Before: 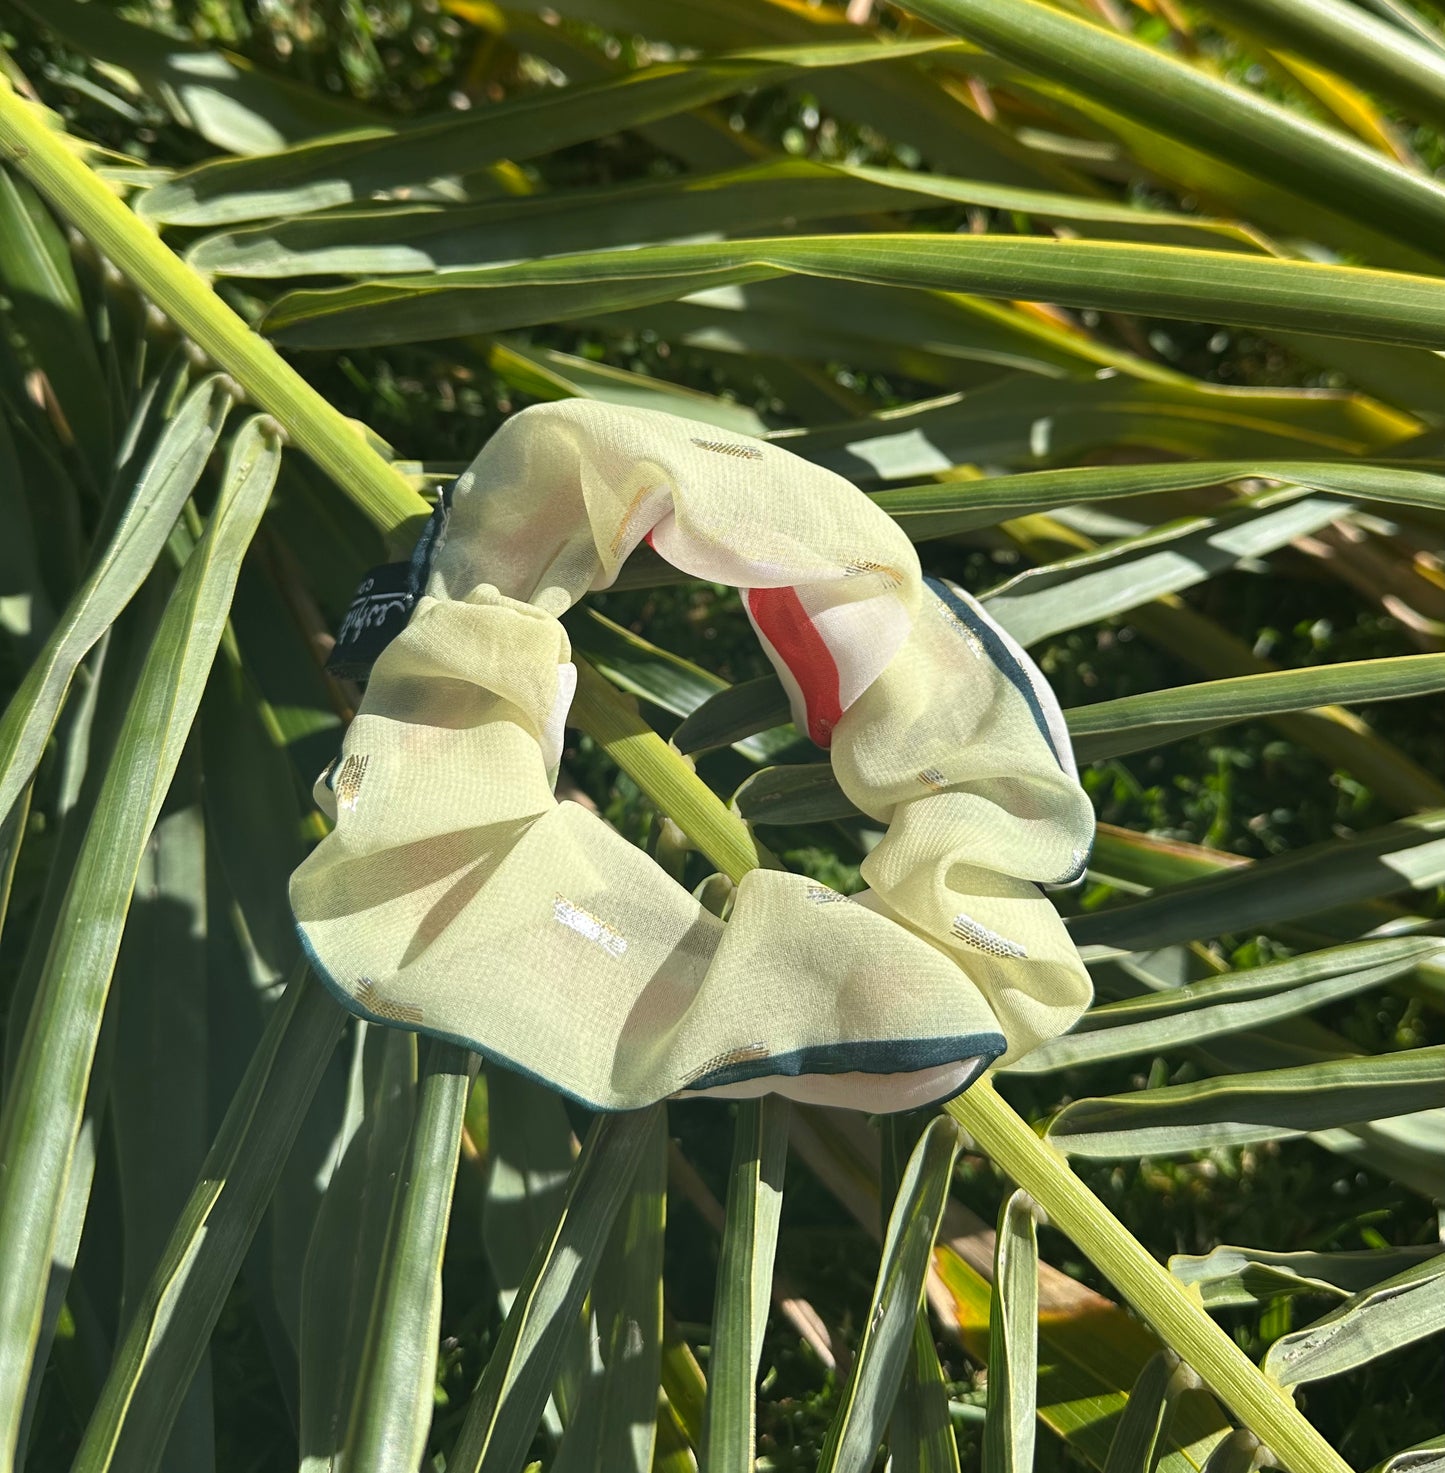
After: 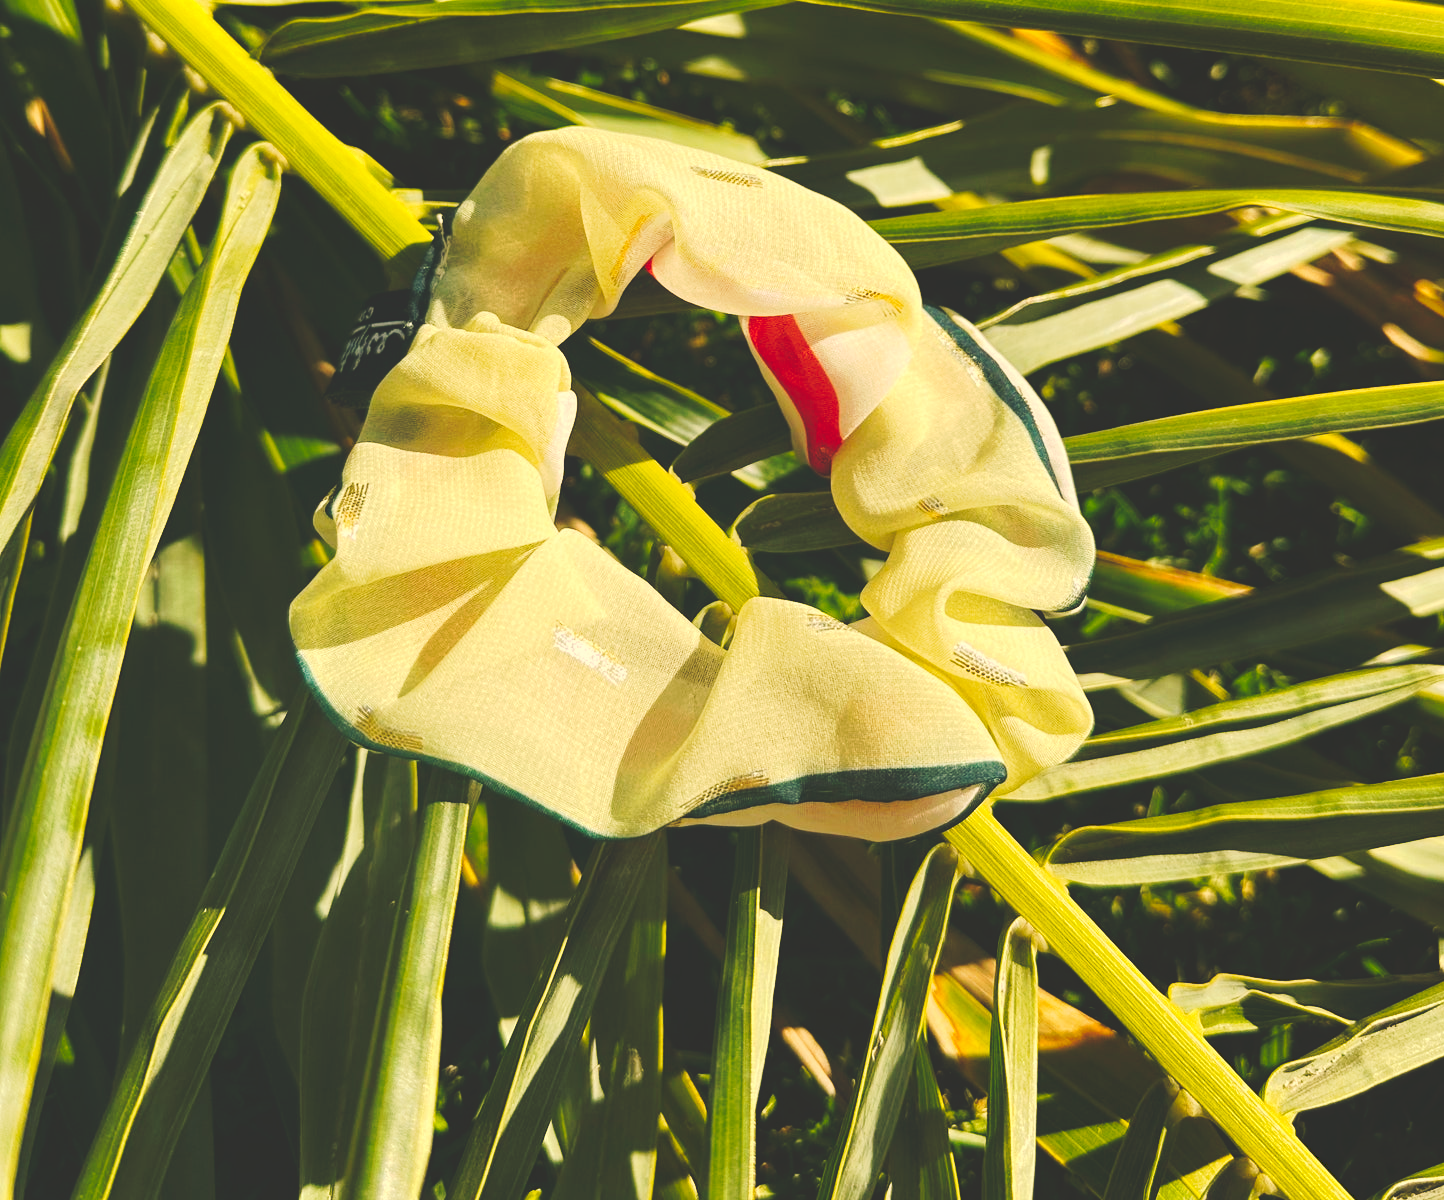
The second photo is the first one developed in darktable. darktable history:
white balance: red 1.123, blue 0.83
tone curve: curves: ch0 [(0, 0) (0.003, 0.174) (0.011, 0.178) (0.025, 0.182) (0.044, 0.185) (0.069, 0.191) (0.1, 0.194) (0.136, 0.199) (0.177, 0.219) (0.224, 0.246) (0.277, 0.284) (0.335, 0.35) (0.399, 0.43) (0.468, 0.539) (0.543, 0.637) (0.623, 0.711) (0.709, 0.799) (0.801, 0.865) (0.898, 0.914) (1, 1)], preserve colors none
color balance rgb: perceptual saturation grading › global saturation 20%, global vibrance 20%
crop and rotate: top 18.507%
